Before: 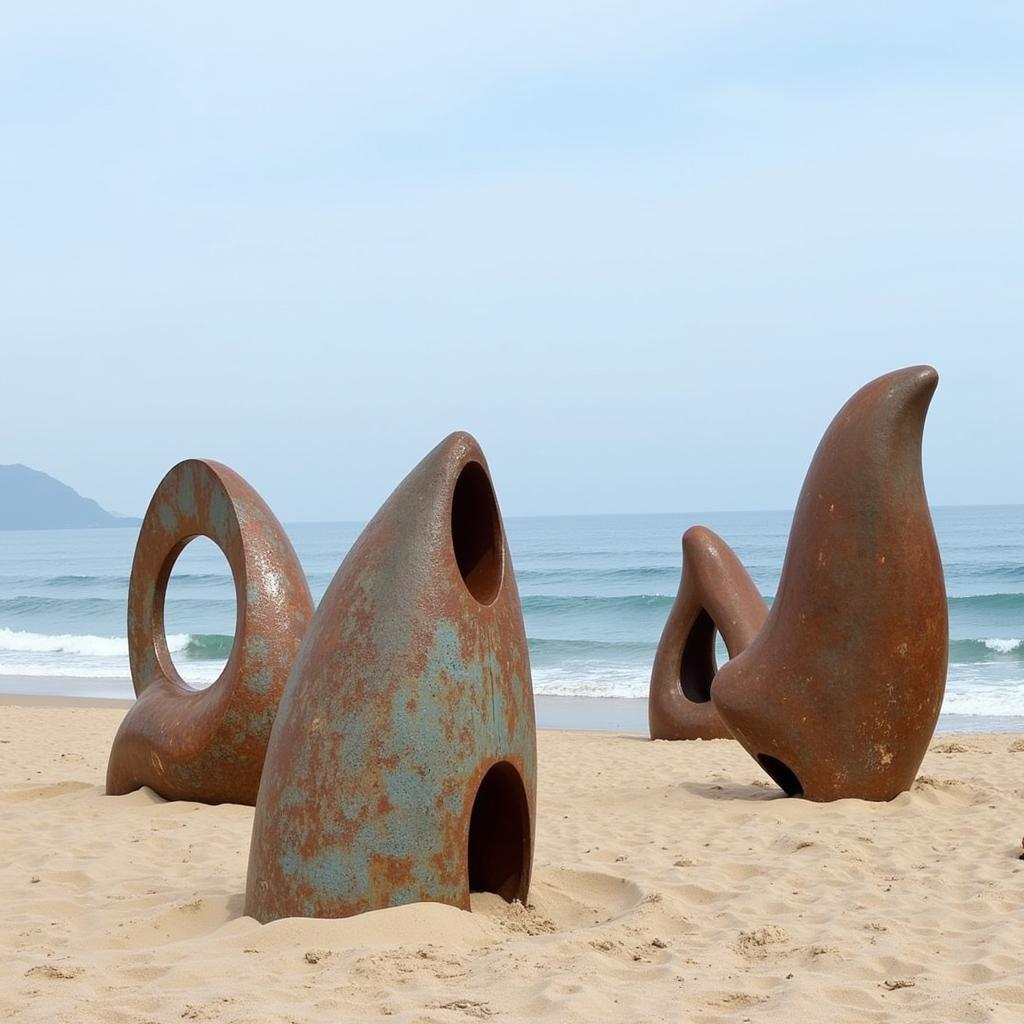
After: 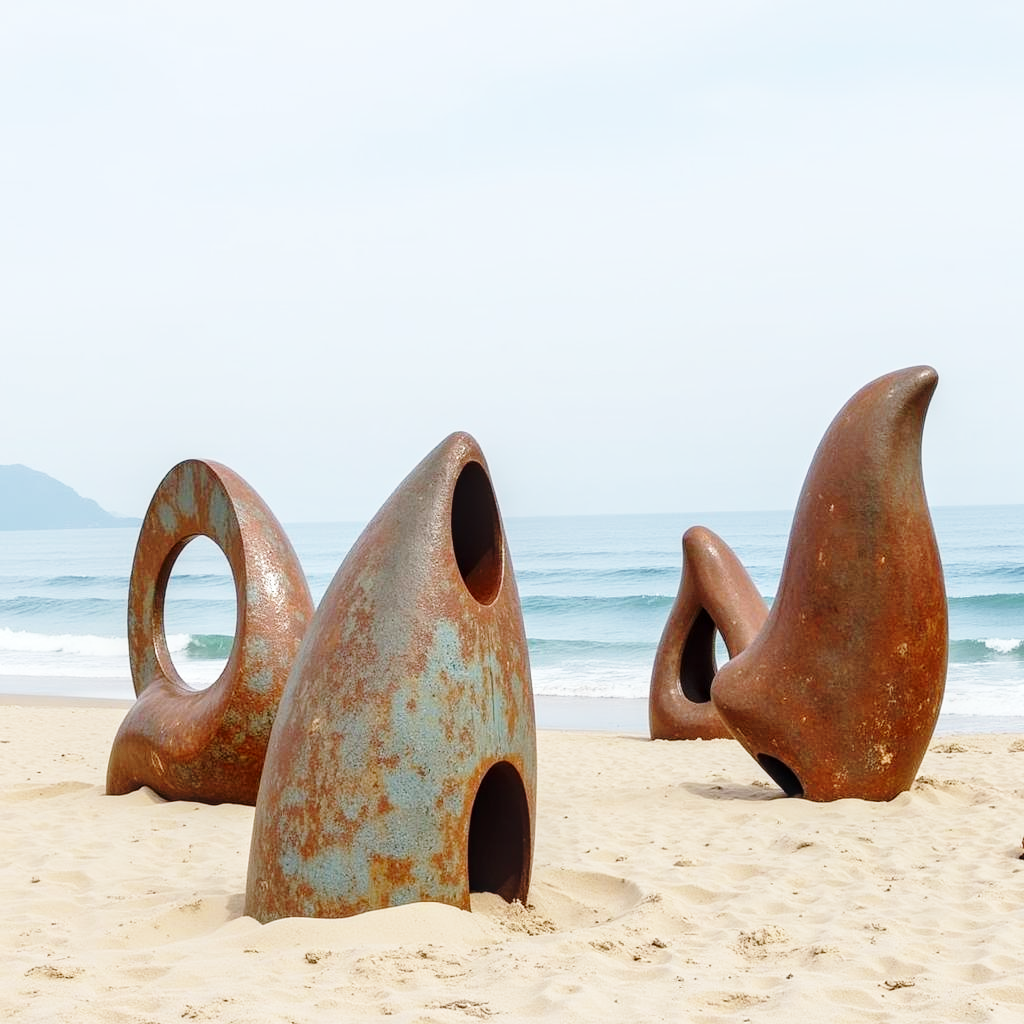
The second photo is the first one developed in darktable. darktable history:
exposure: black level correction 0.001, exposure -0.124 EV, compensate highlight preservation false
local contrast: on, module defaults
base curve: curves: ch0 [(0, 0) (0.028, 0.03) (0.121, 0.232) (0.46, 0.748) (0.859, 0.968) (1, 1)], preserve colors none
